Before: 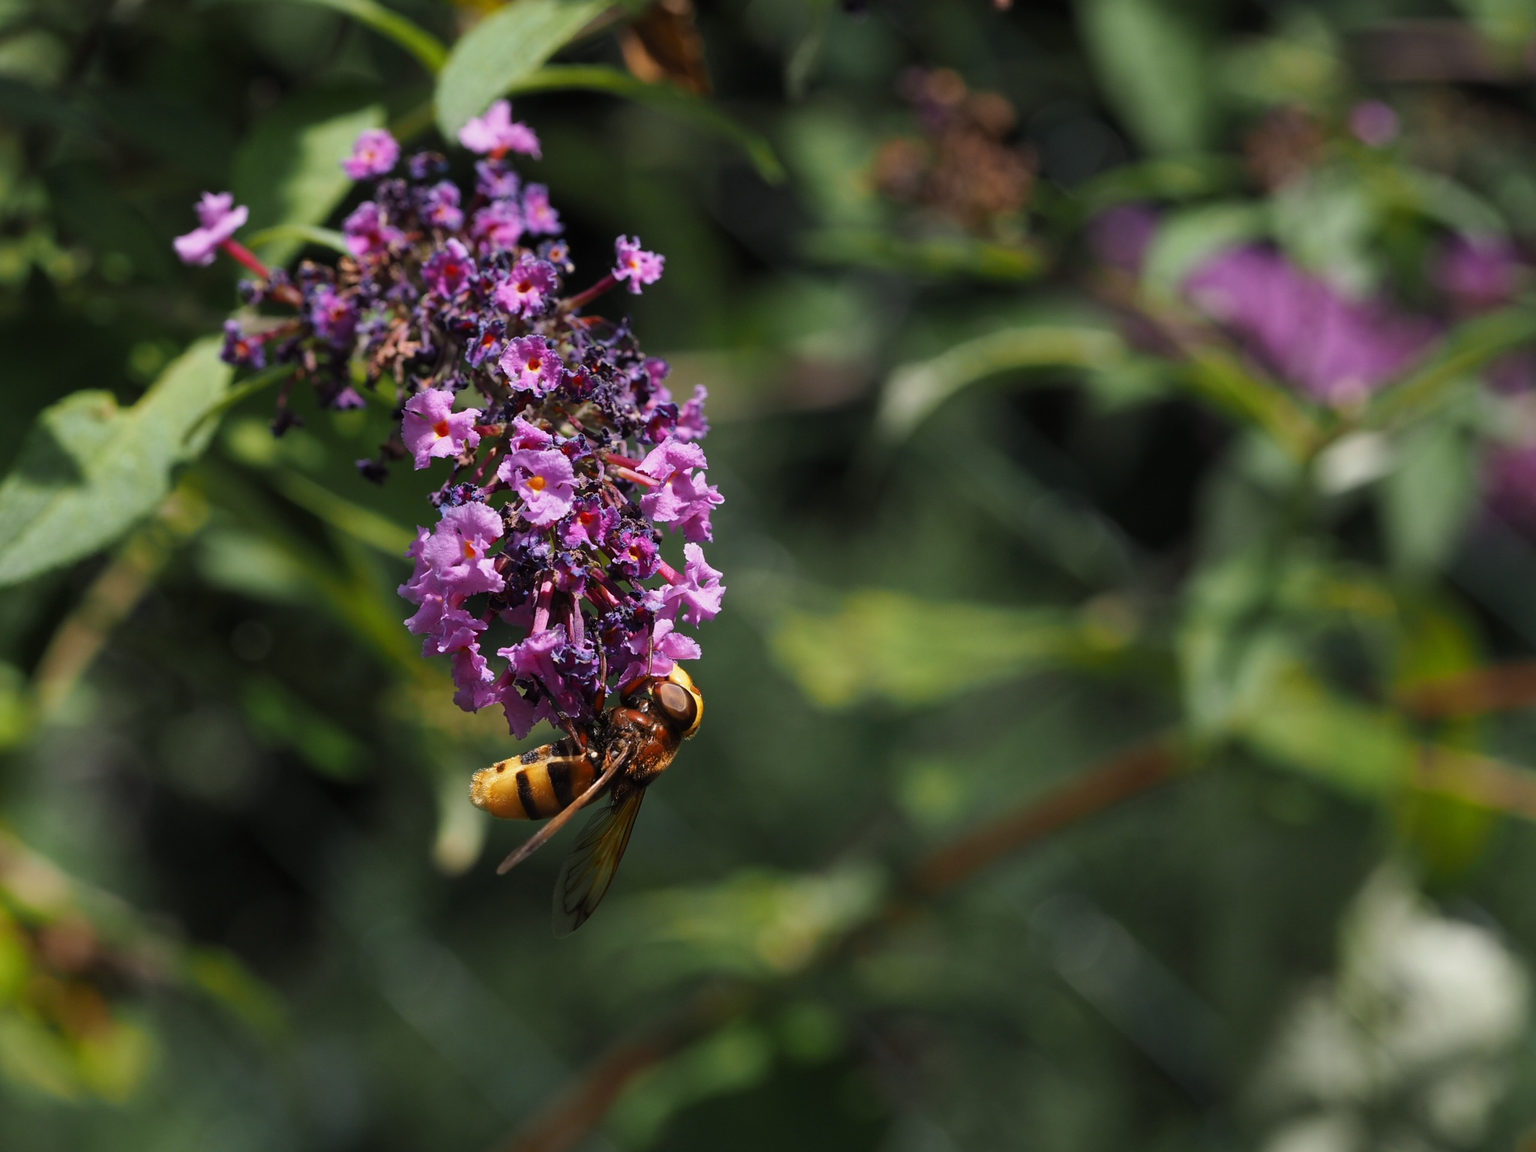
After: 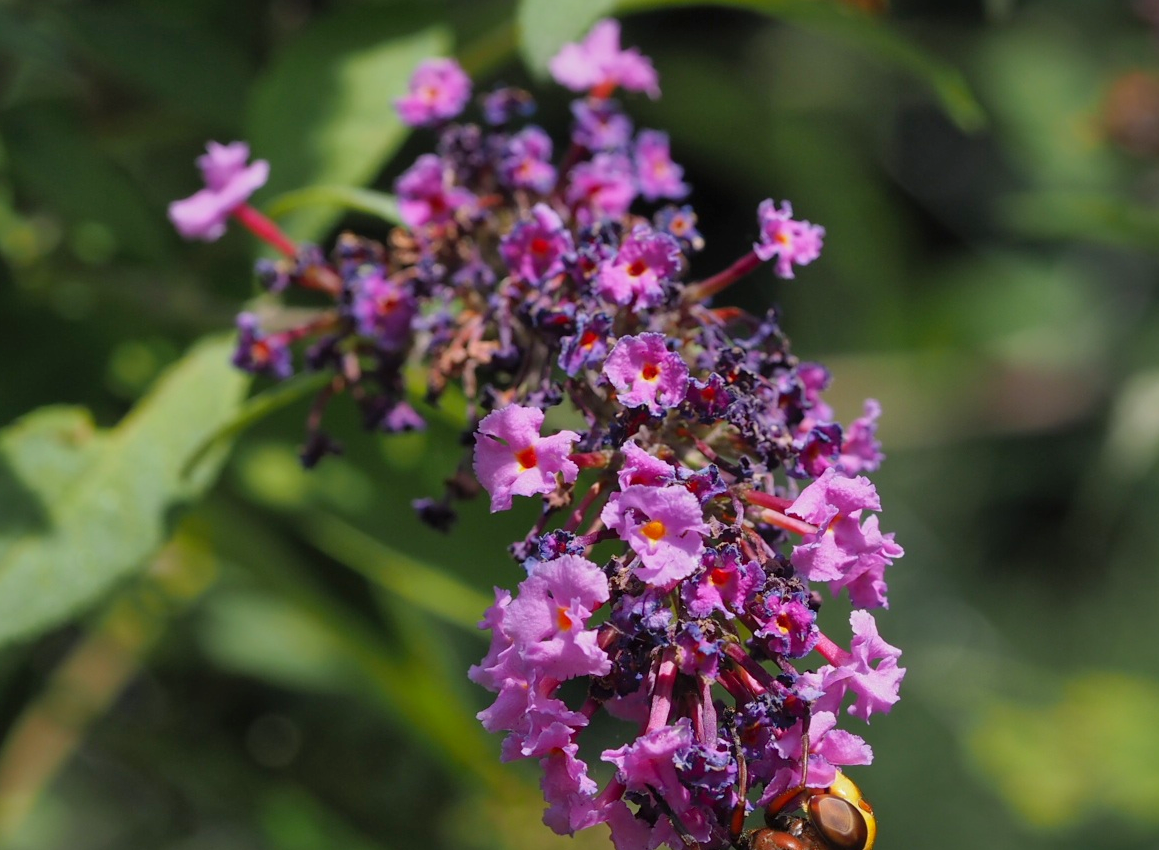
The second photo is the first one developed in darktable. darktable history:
contrast brightness saturation: saturation 0.101
crop and rotate: left 3.035%, top 7.445%, right 40.366%, bottom 37.195%
shadows and highlights: on, module defaults
